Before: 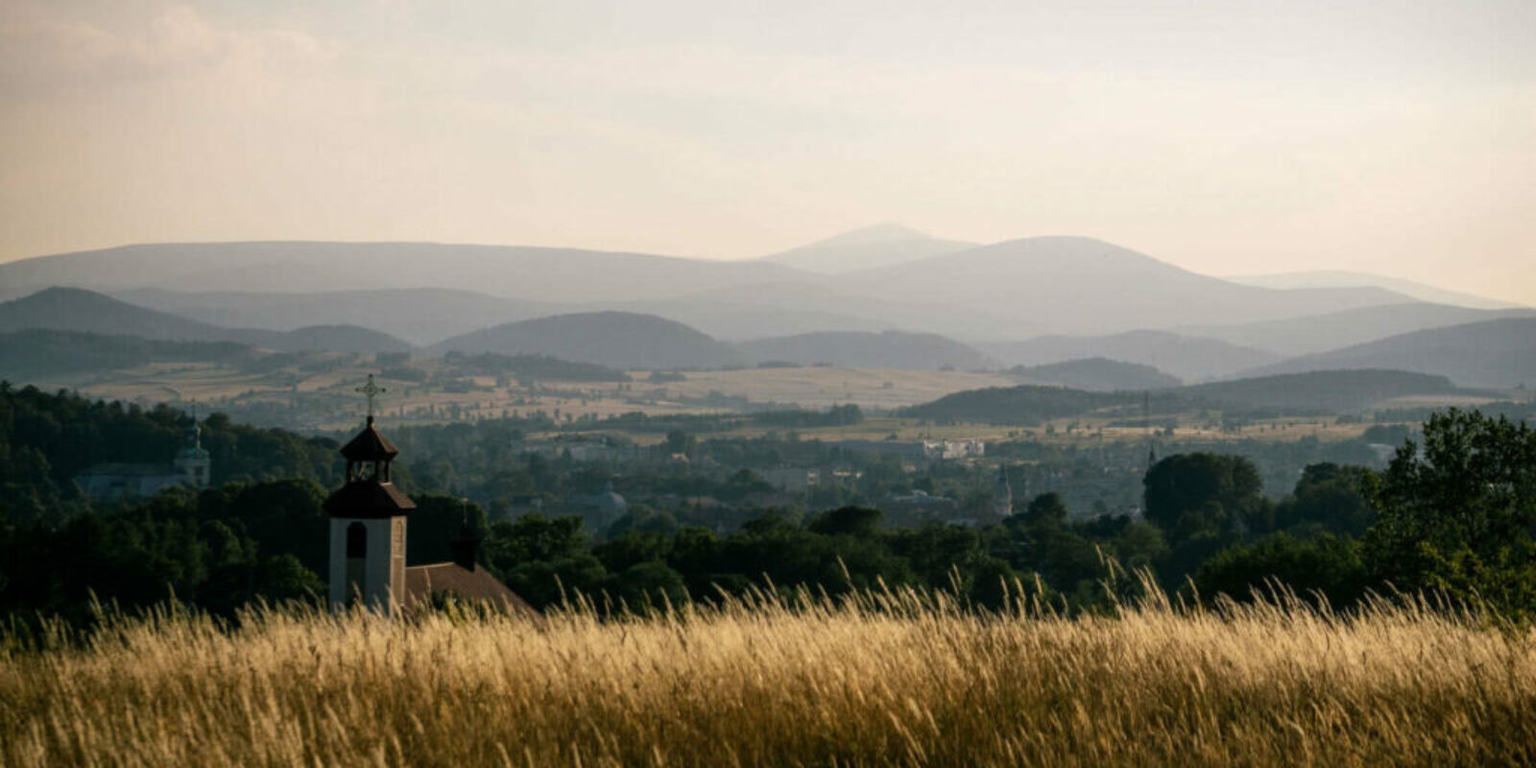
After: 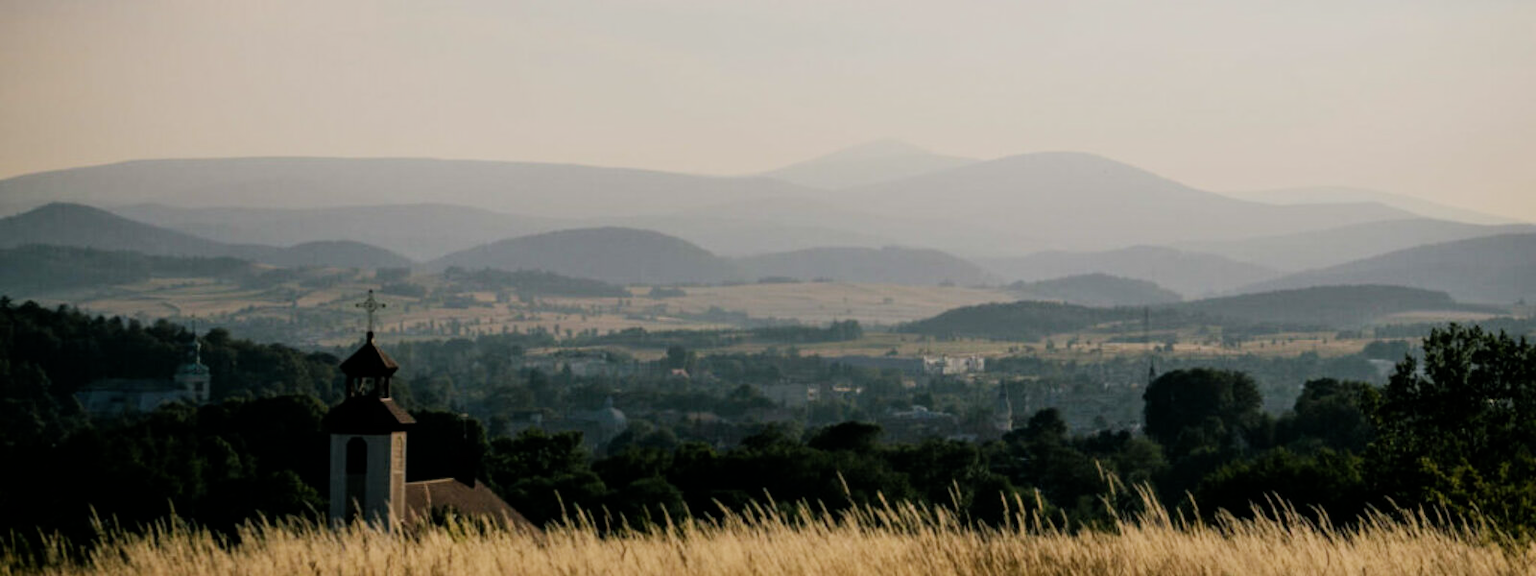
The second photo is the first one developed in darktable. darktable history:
crop: top 11.02%, bottom 13.944%
filmic rgb: black relative exposure -7.65 EV, white relative exposure 4.56 EV, threshold 2.97 EV, hardness 3.61, enable highlight reconstruction true
